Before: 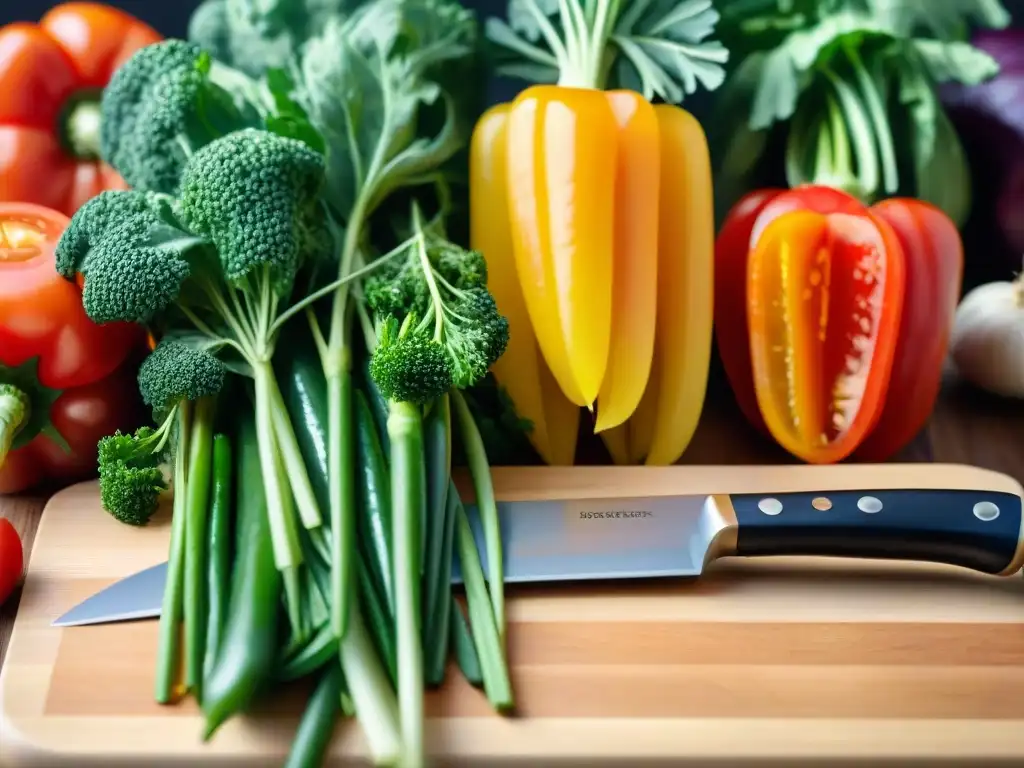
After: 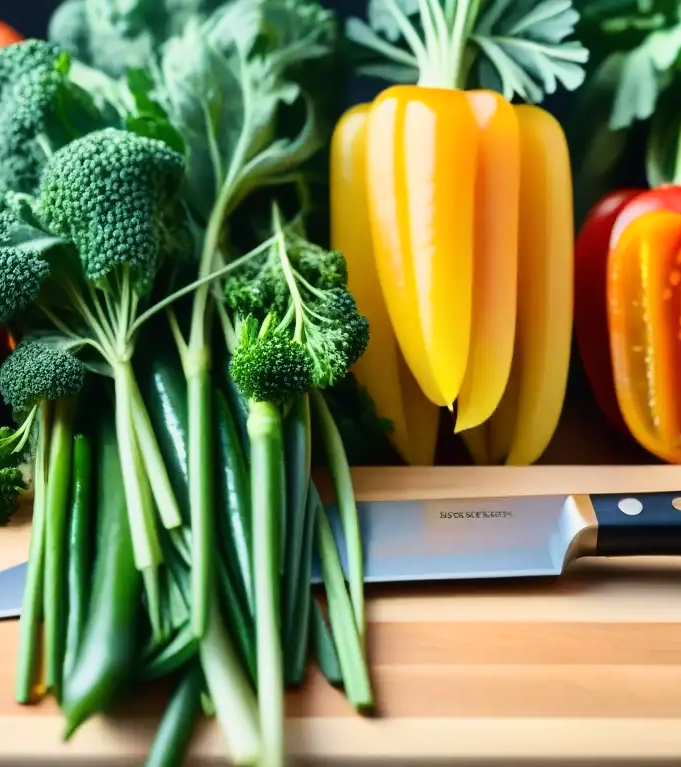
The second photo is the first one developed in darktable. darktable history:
crop and rotate: left 13.674%, right 19.784%
tone curve: curves: ch0 [(0, 0.011) (0.139, 0.106) (0.295, 0.271) (0.499, 0.523) (0.739, 0.782) (0.857, 0.879) (1, 0.967)]; ch1 [(0, 0) (0.291, 0.229) (0.394, 0.365) (0.469, 0.456) (0.507, 0.504) (0.527, 0.546) (0.571, 0.614) (0.725, 0.779) (1, 1)]; ch2 [(0, 0) (0.125, 0.089) (0.35, 0.317) (0.437, 0.42) (0.502, 0.499) (0.537, 0.551) (0.613, 0.636) (1, 1)]
